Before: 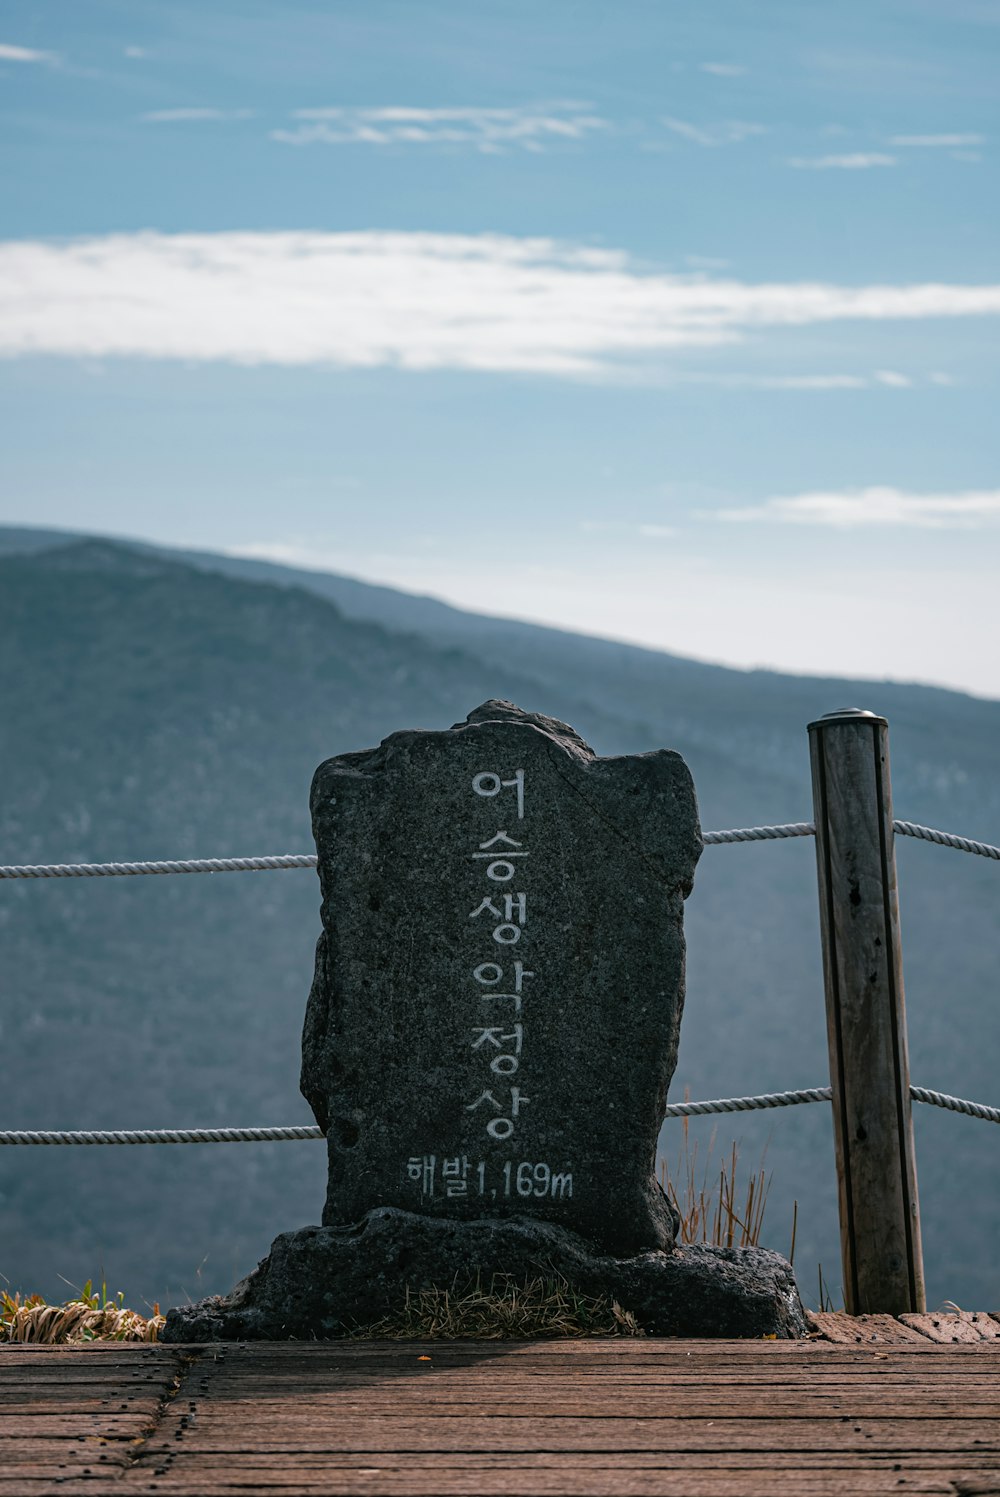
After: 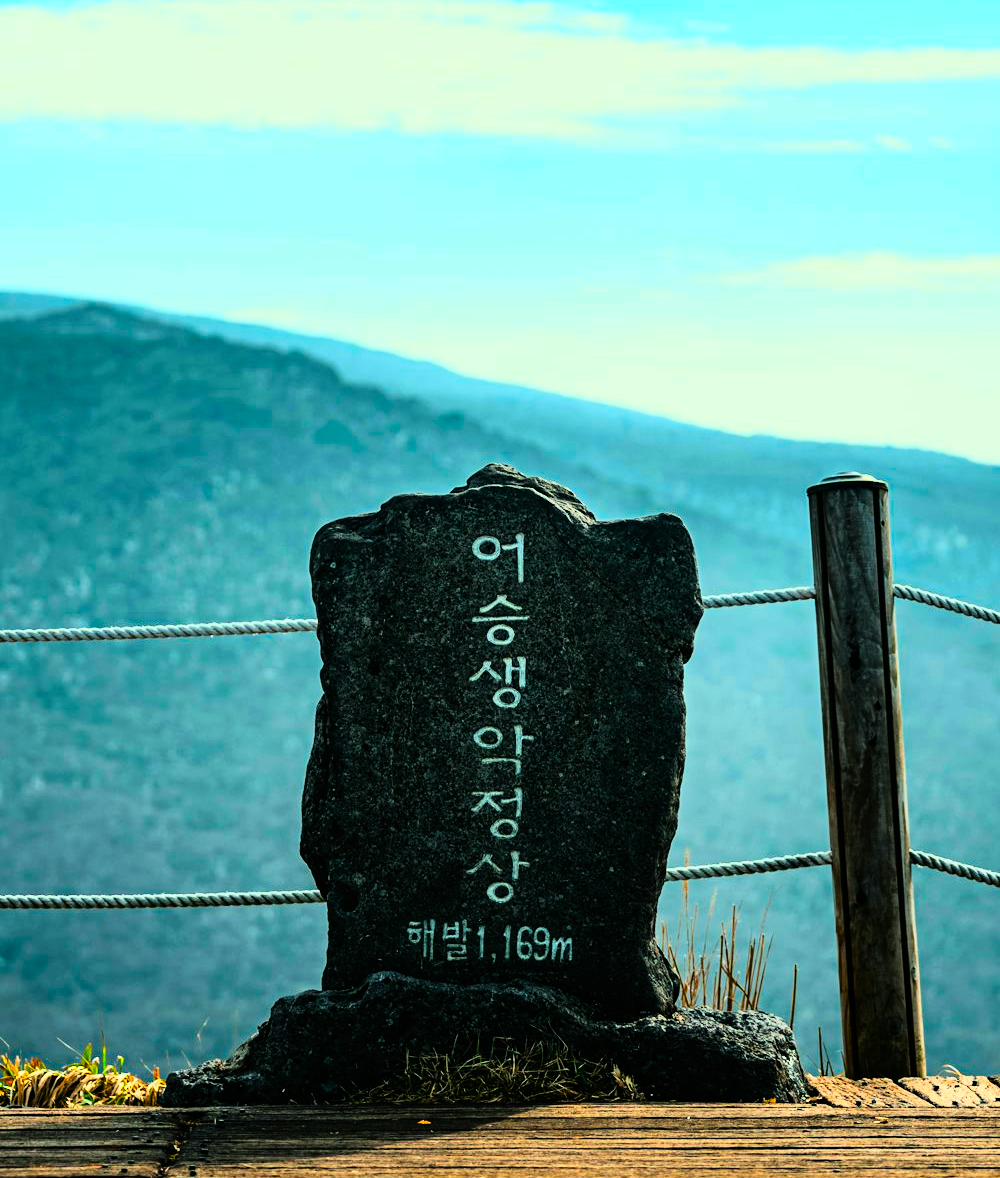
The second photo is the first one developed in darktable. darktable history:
color correction: highlights a* -10.77, highlights b* 9.8, saturation 1.72
crop and rotate: top 15.774%, bottom 5.506%
rgb curve: curves: ch0 [(0, 0) (0.21, 0.15) (0.24, 0.21) (0.5, 0.75) (0.75, 0.96) (0.89, 0.99) (1, 1)]; ch1 [(0, 0.02) (0.21, 0.13) (0.25, 0.2) (0.5, 0.67) (0.75, 0.9) (0.89, 0.97) (1, 1)]; ch2 [(0, 0.02) (0.21, 0.13) (0.25, 0.2) (0.5, 0.67) (0.75, 0.9) (0.89, 0.97) (1, 1)], compensate middle gray true
base curve: curves: ch0 [(0, 0) (0.472, 0.508) (1, 1)]
white balance: emerald 1
